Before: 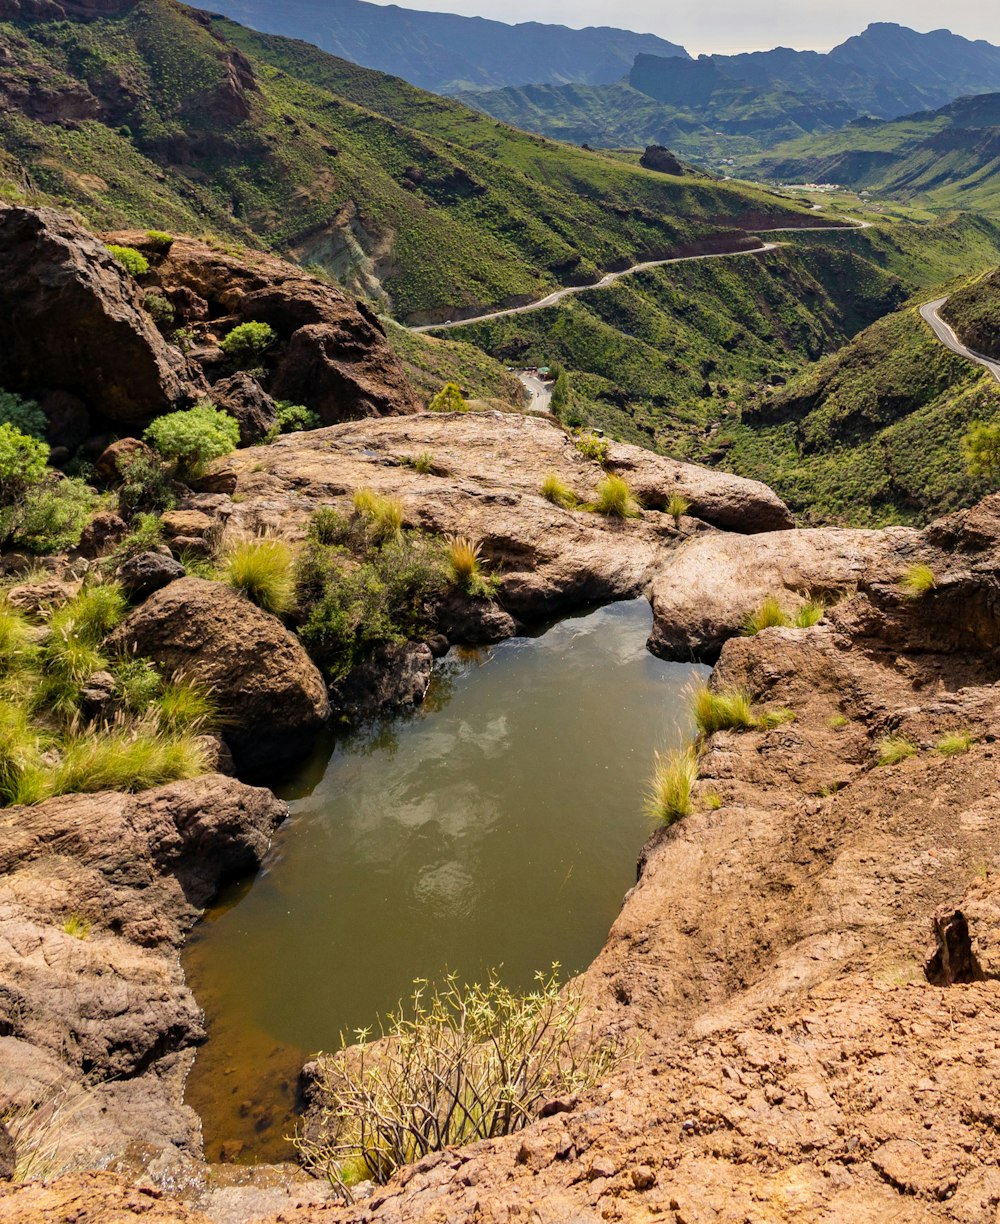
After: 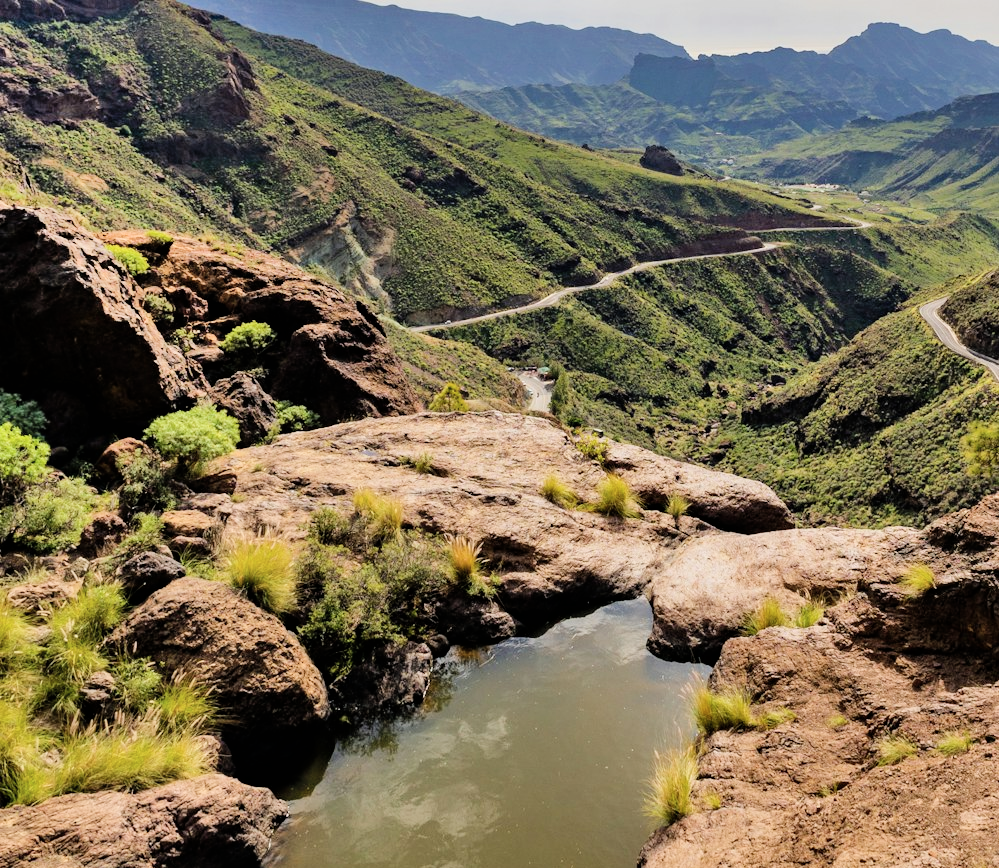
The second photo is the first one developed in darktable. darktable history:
crop: right 0.001%, bottom 29.019%
shadows and highlights: radius 111.18, shadows 51.08, white point adjustment 9.03, highlights -3.01, soften with gaussian
filmic rgb: black relative exposure -8.01 EV, white relative exposure 4.06 EV, hardness 4.17
